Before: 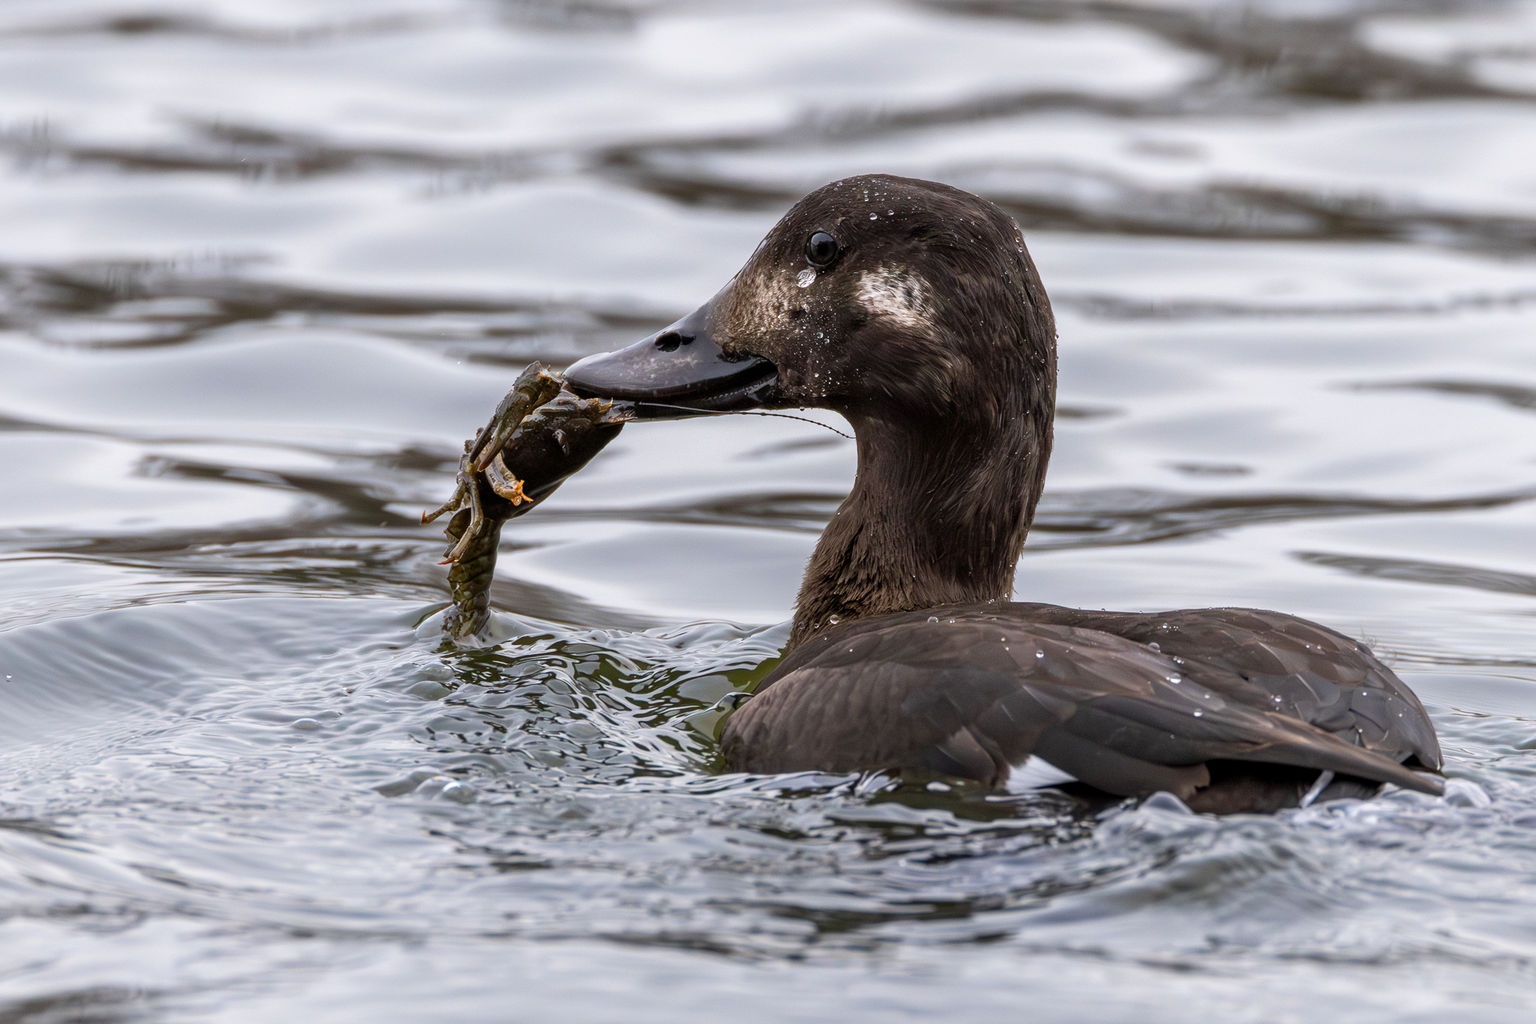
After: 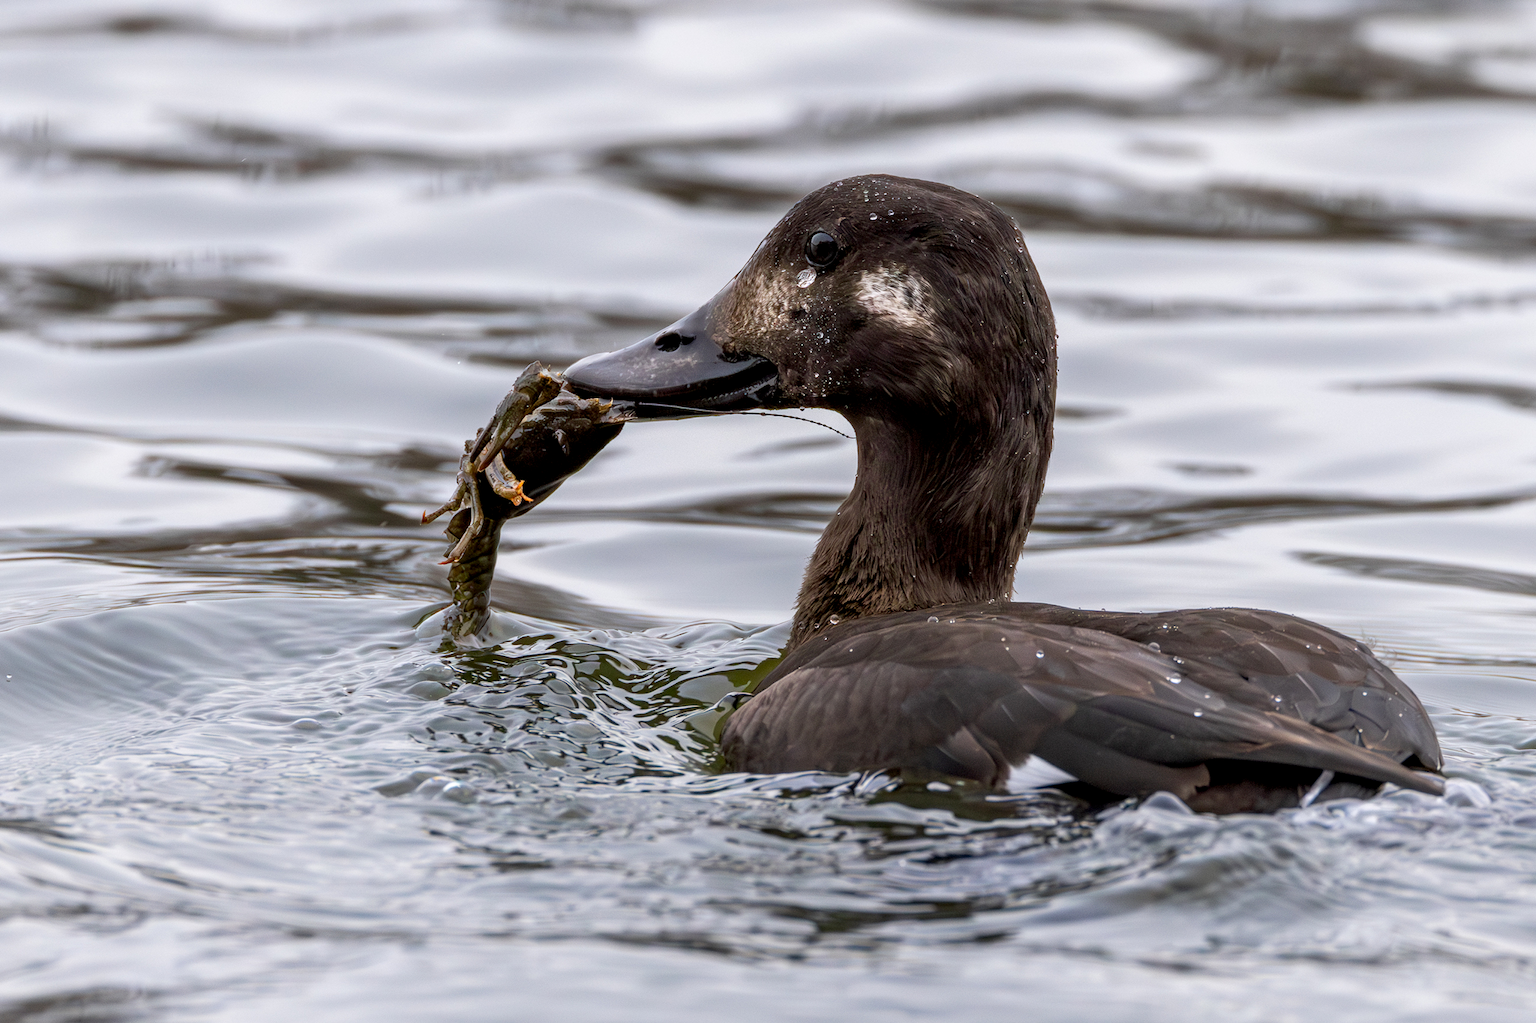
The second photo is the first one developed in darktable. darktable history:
base curve: curves: ch0 [(0, 0) (0.297, 0.298) (1, 1)], preserve colors none
exposure: black level correction 0.005, exposure 0.016 EV, compensate highlight preservation false
